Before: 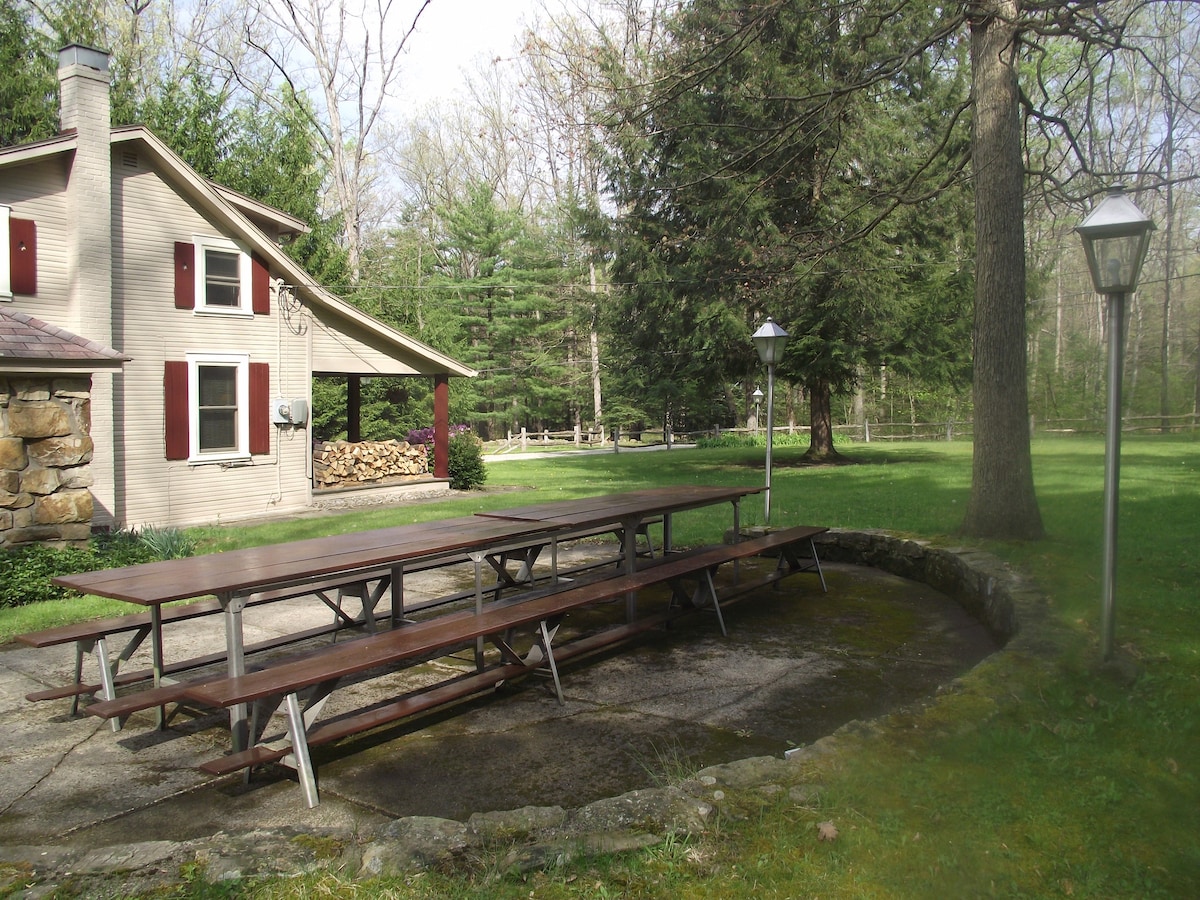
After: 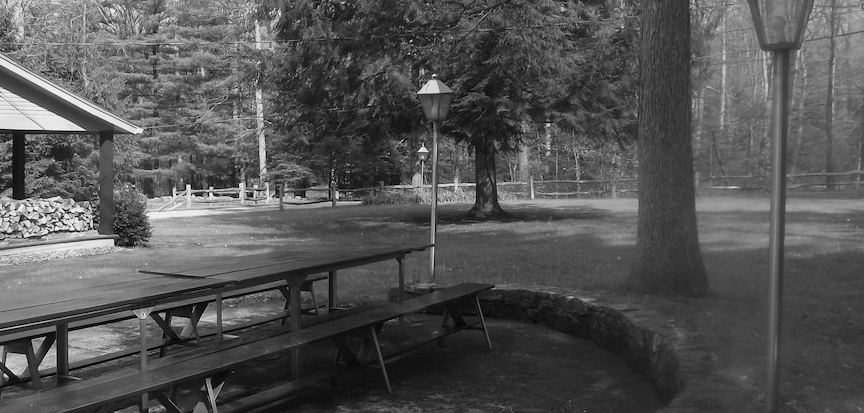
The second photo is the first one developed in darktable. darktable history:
crop and rotate: left 27.938%, top 27.046%, bottom 27.046%
shadows and highlights: shadows -30, highlights 30
monochrome: a 26.22, b 42.67, size 0.8
